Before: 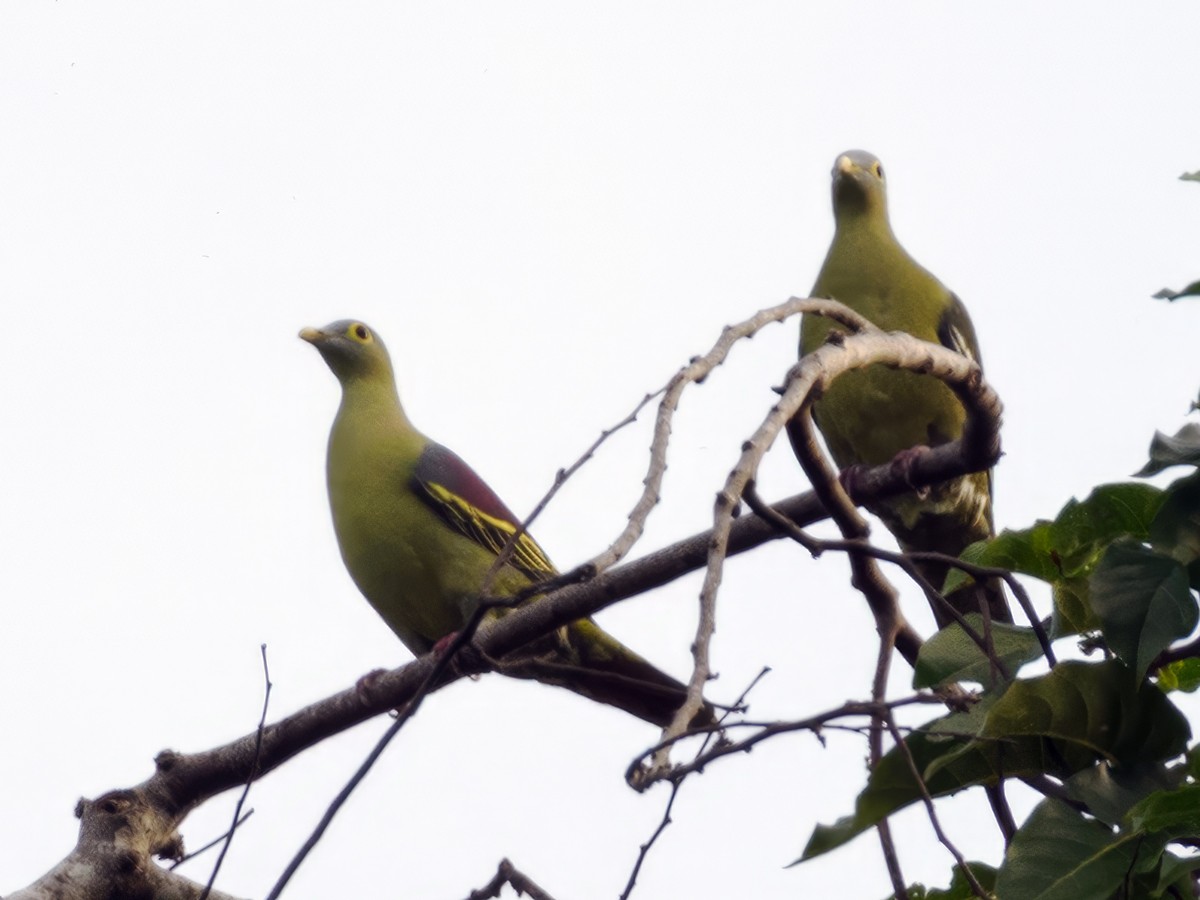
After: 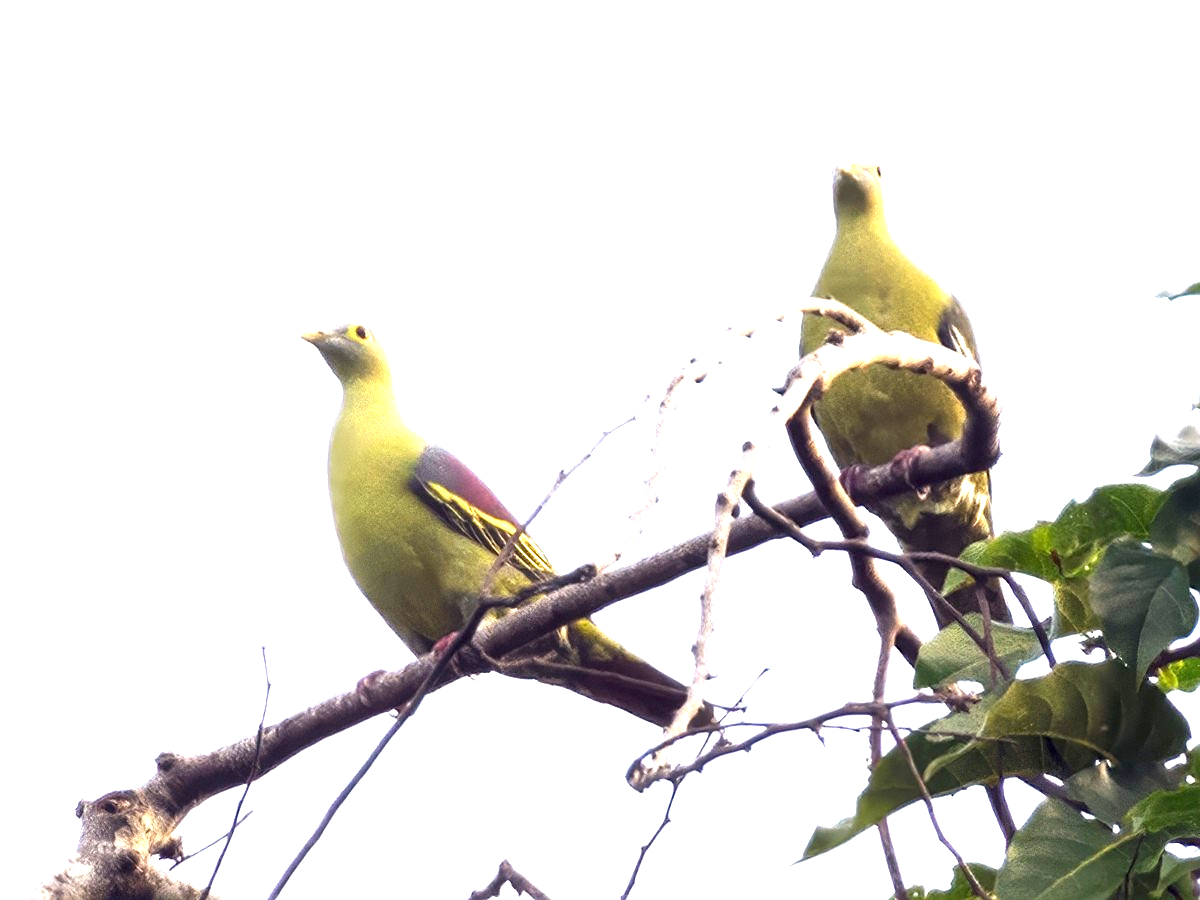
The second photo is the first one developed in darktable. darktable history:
sharpen: on, module defaults
exposure: black level correction 0, exposure 2.088 EV, compensate exposure bias true, compensate highlight preservation false
